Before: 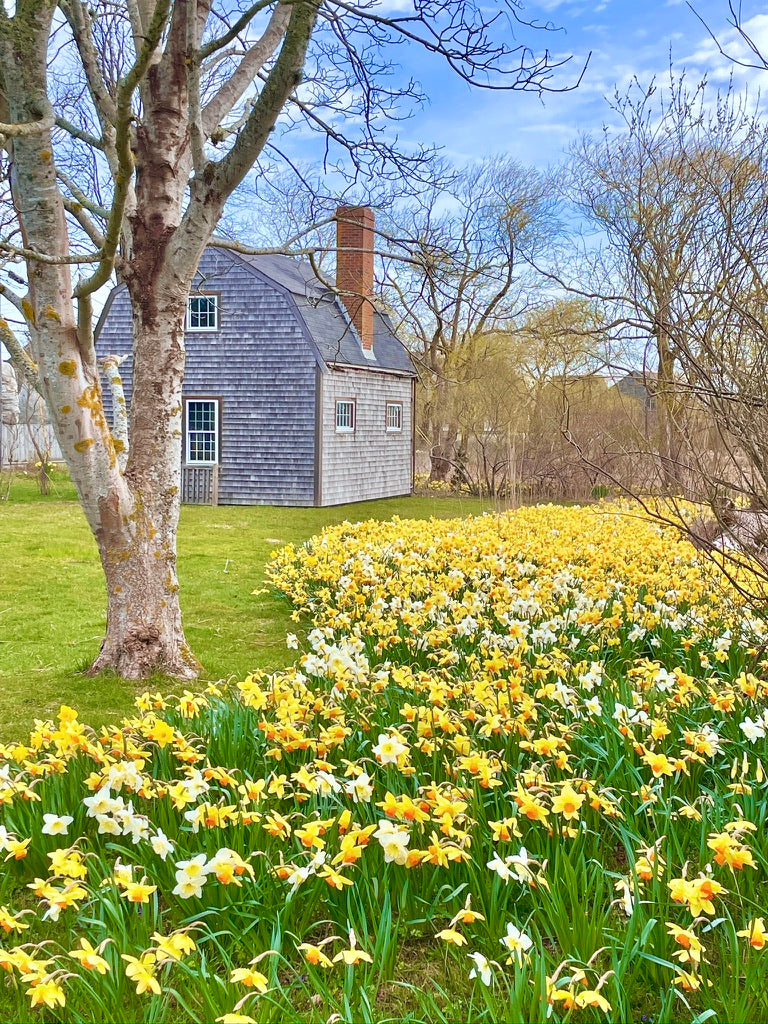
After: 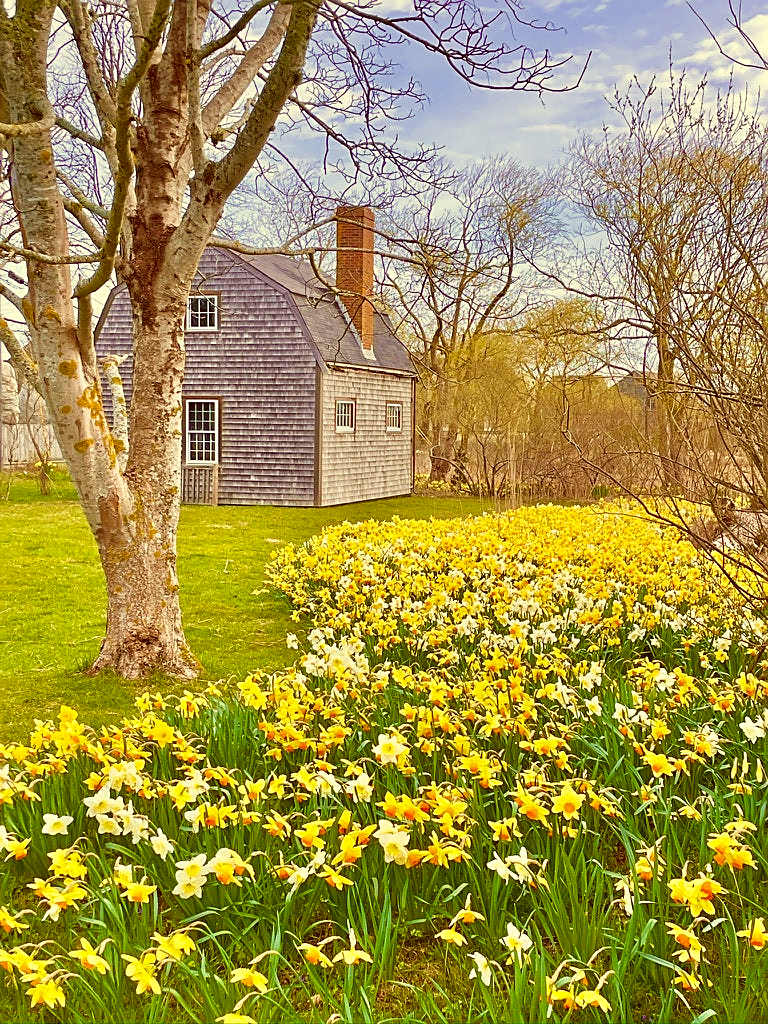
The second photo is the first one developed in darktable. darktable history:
sharpen: on, module defaults
color correction: highlights a* 1.12, highlights b* 24.26, shadows a* 15.58, shadows b* 24.26
